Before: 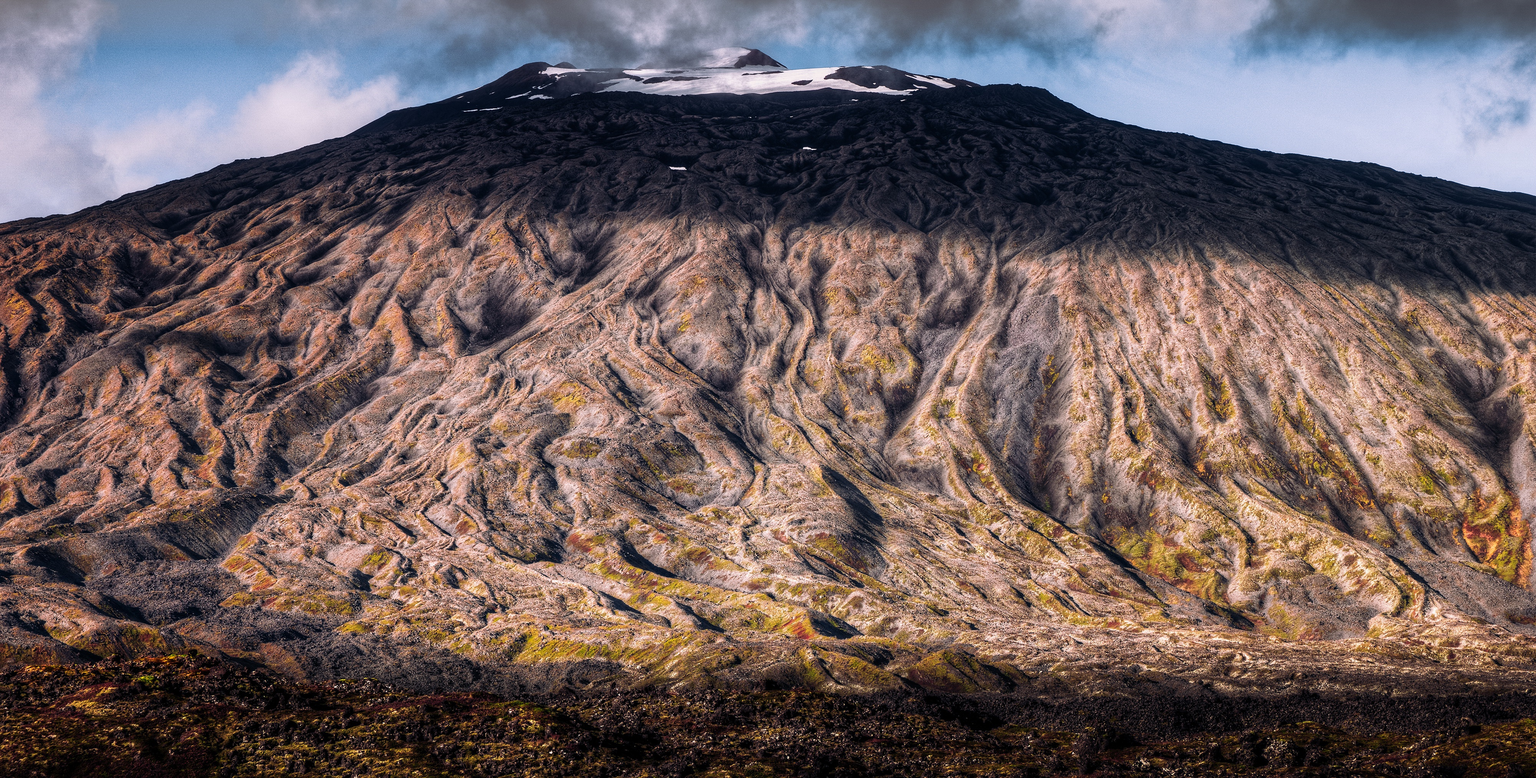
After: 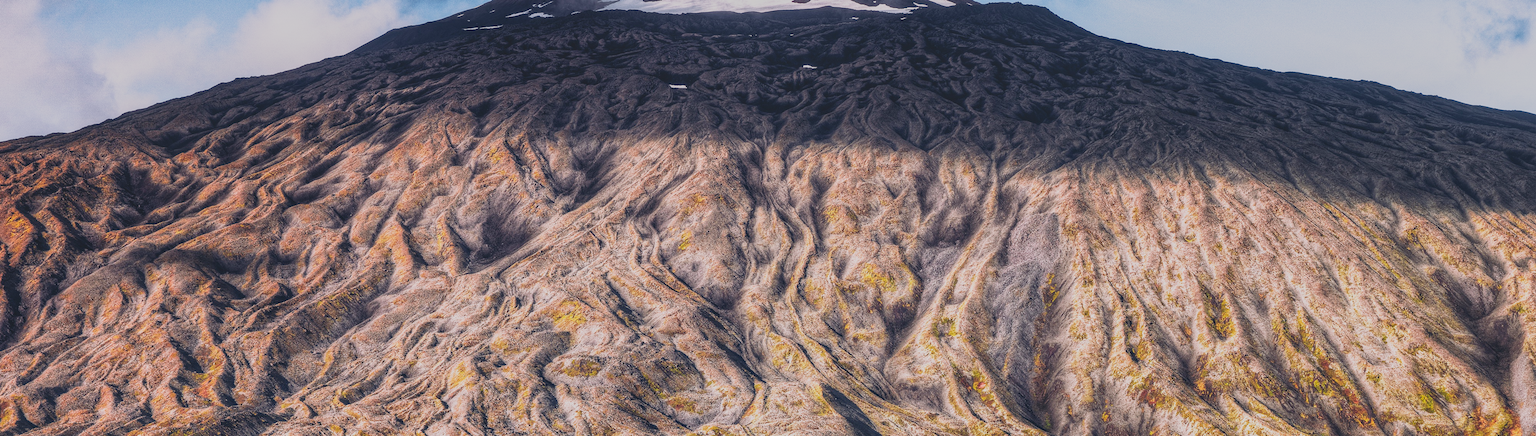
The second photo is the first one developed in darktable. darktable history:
local contrast: on, module defaults
crop and rotate: top 10.605%, bottom 33.274%
white balance: red 1, blue 1
base curve: curves: ch0 [(0, 0) (0.088, 0.125) (0.176, 0.251) (0.354, 0.501) (0.613, 0.749) (1, 0.877)], preserve colors none
contrast brightness saturation: contrast -0.28
rotate and perspective: crop left 0, crop top 0
